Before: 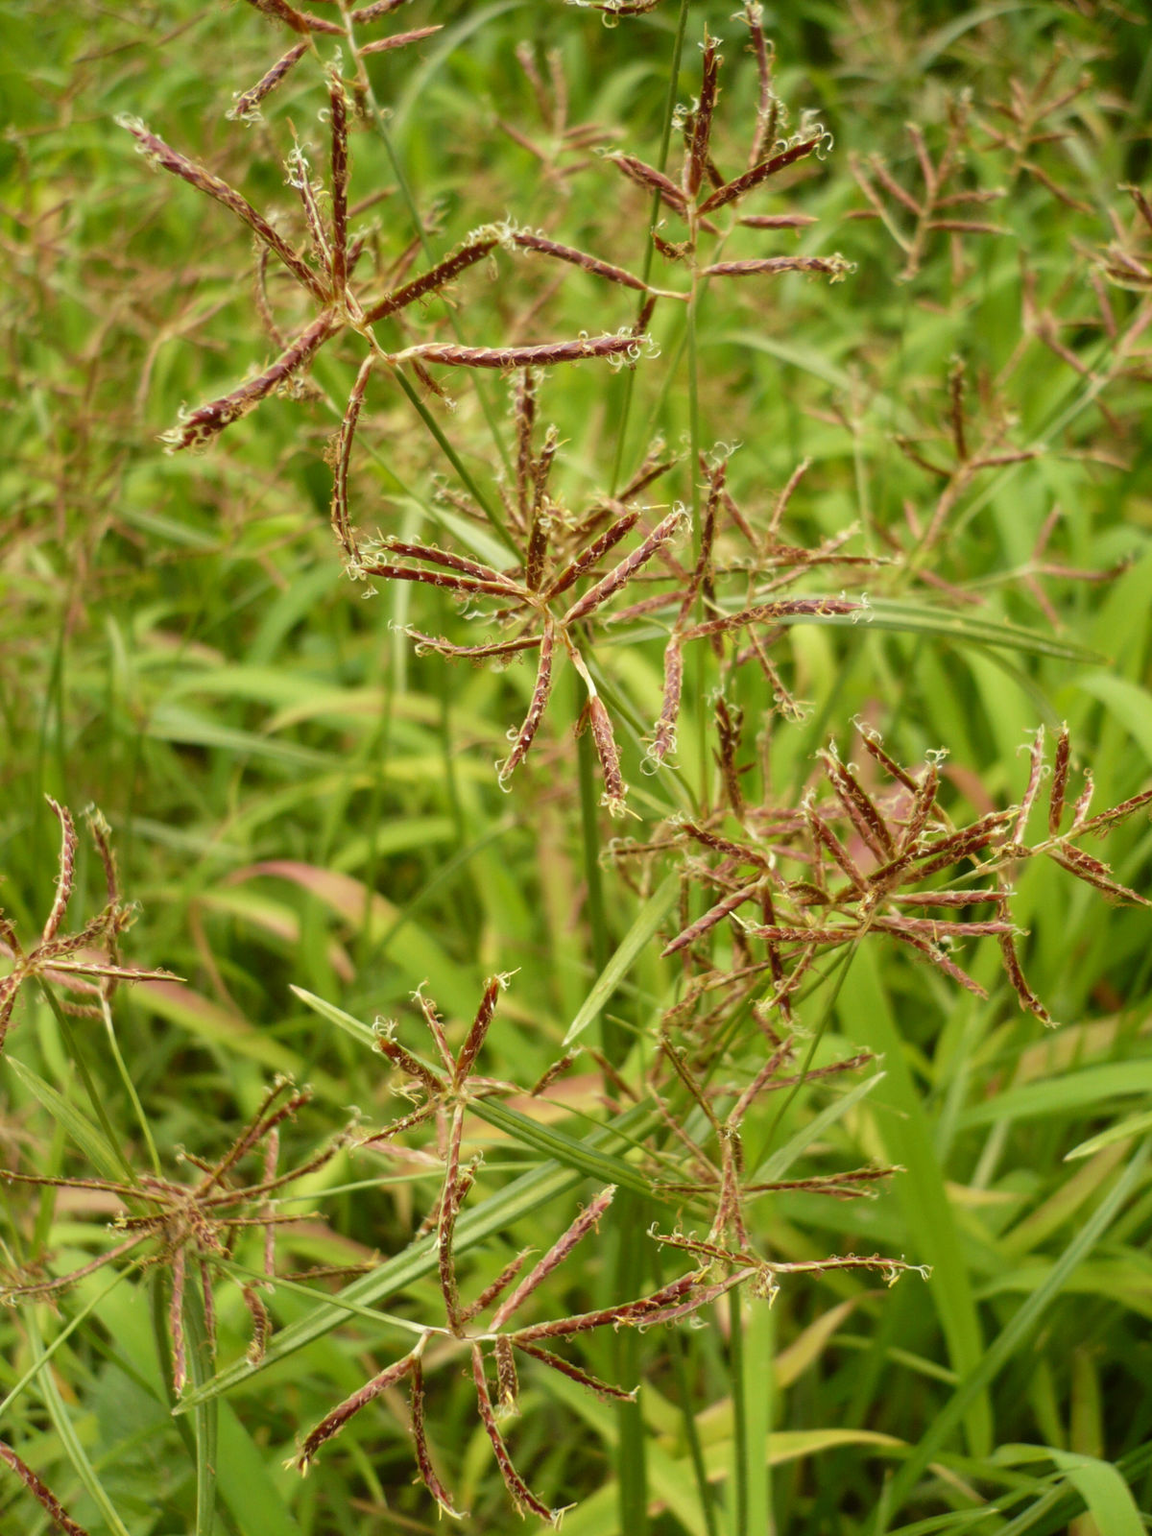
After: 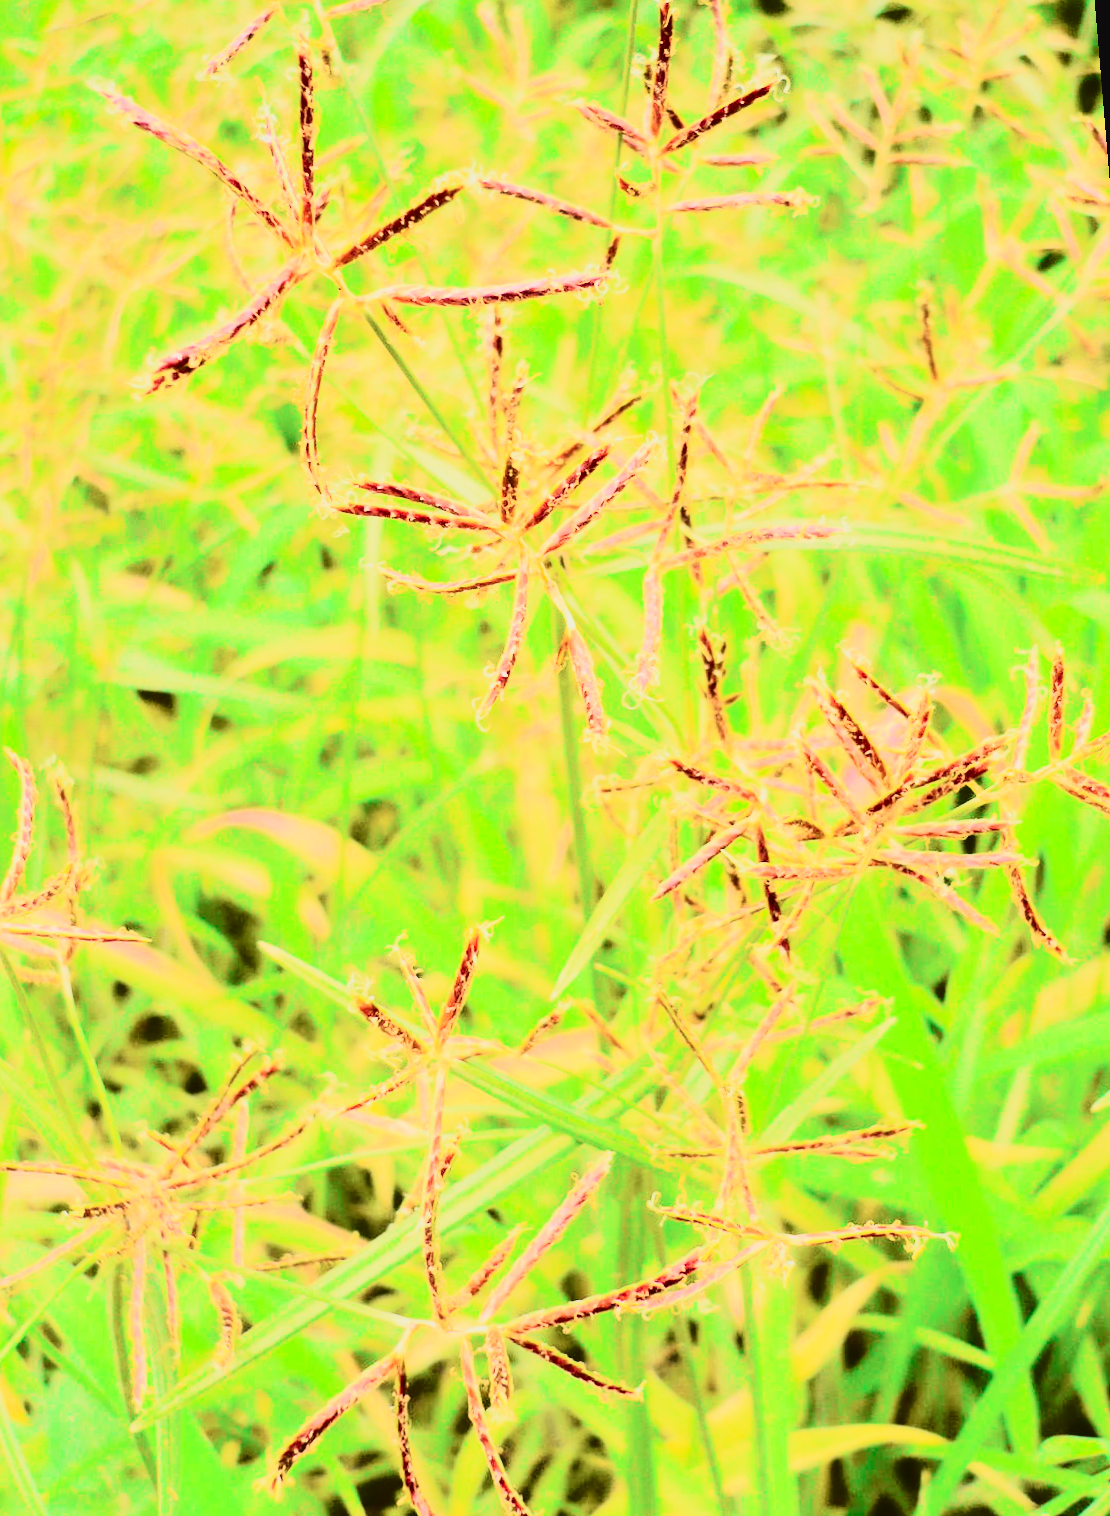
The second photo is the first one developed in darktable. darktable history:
rotate and perspective: rotation -1.68°, lens shift (vertical) -0.146, crop left 0.049, crop right 0.912, crop top 0.032, crop bottom 0.96
tone curve: curves: ch0 [(0, 0.032) (0.094, 0.08) (0.265, 0.208) (0.41, 0.417) (0.498, 0.496) (0.638, 0.673) (0.819, 0.841) (0.96, 0.899)]; ch1 [(0, 0) (0.161, 0.092) (0.37, 0.302) (0.417, 0.434) (0.495, 0.498) (0.576, 0.589) (0.725, 0.765) (1, 1)]; ch2 [(0, 0) (0.352, 0.403) (0.45, 0.469) (0.521, 0.515) (0.59, 0.579) (1, 1)], color space Lab, independent channels, preserve colors none
base curve: curves: ch0 [(0, 0) (0.028, 0.03) (0.121, 0.232) (0.46, 0.748) (0.859, 0.968) (1, 1)]
exposure: exposure 1.15 EV, compensate highlight preservation false
contrast brightness saturation: contrast 0.28
